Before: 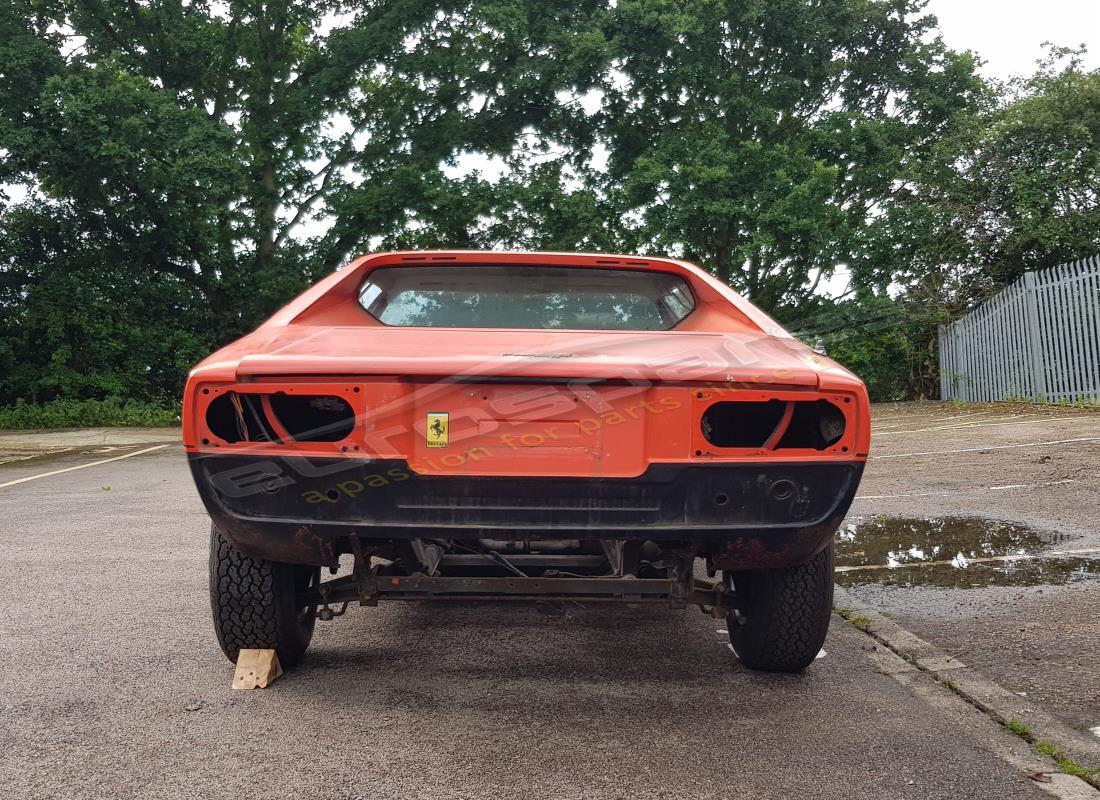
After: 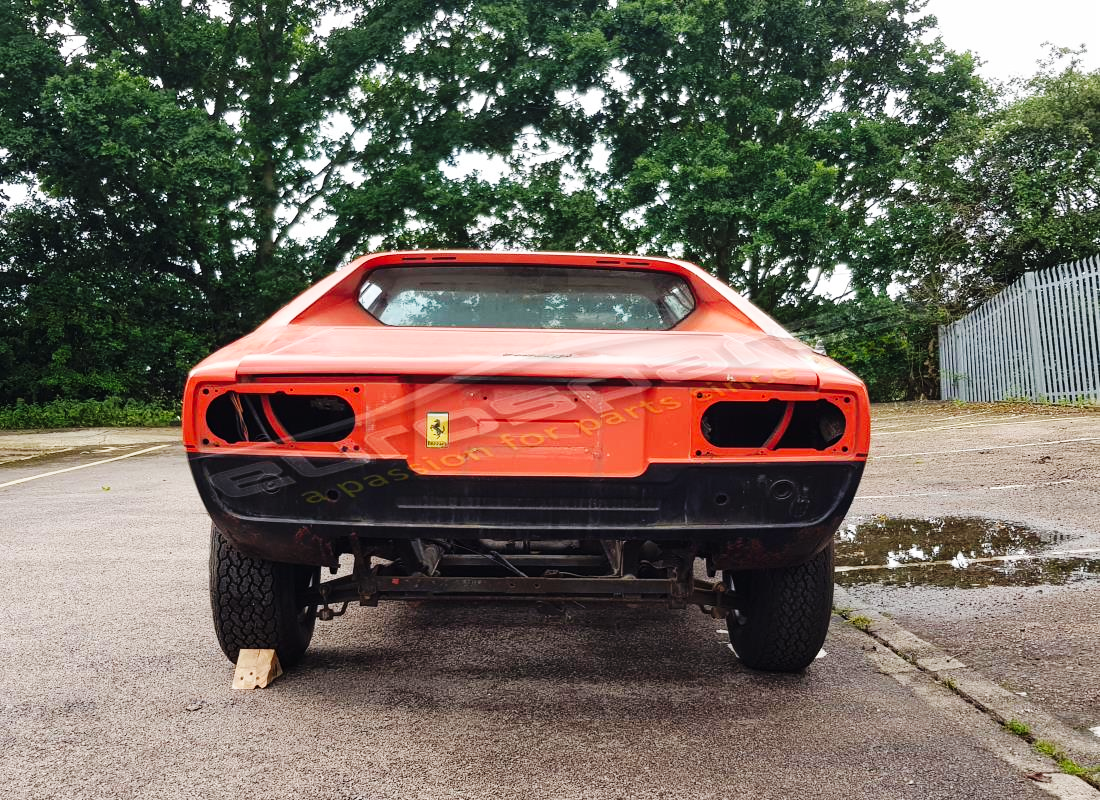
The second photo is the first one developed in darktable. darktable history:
tone equalizer: on, module defaults
base curve: curves: ch0 [(0, 0) (0.032, 0.025) (0.121, 0.166) (0.206, 0.329) (0.605, 0.79) (1, 1)], preserve colors none
